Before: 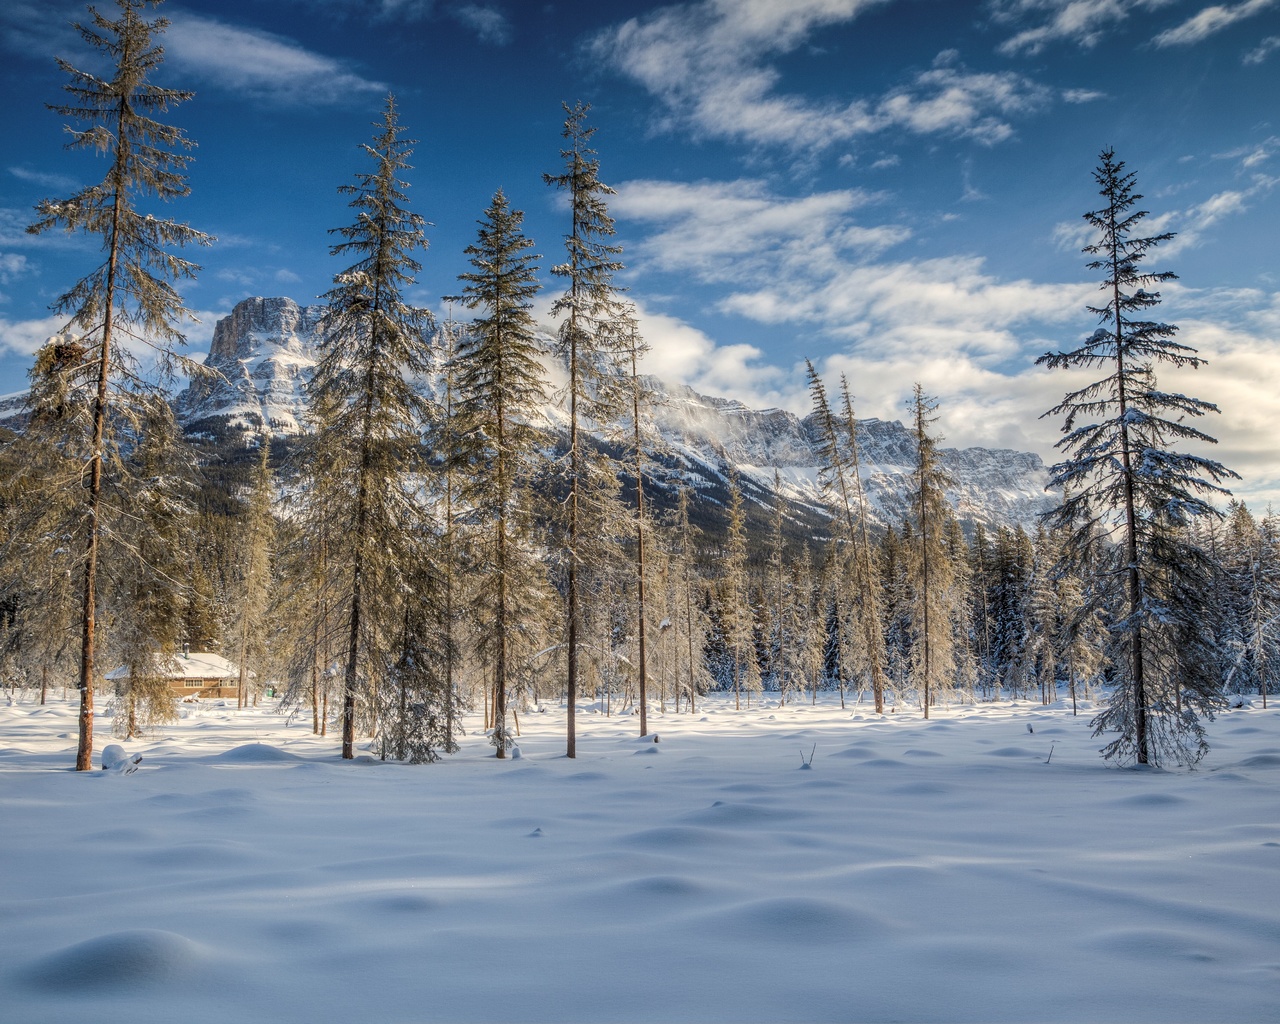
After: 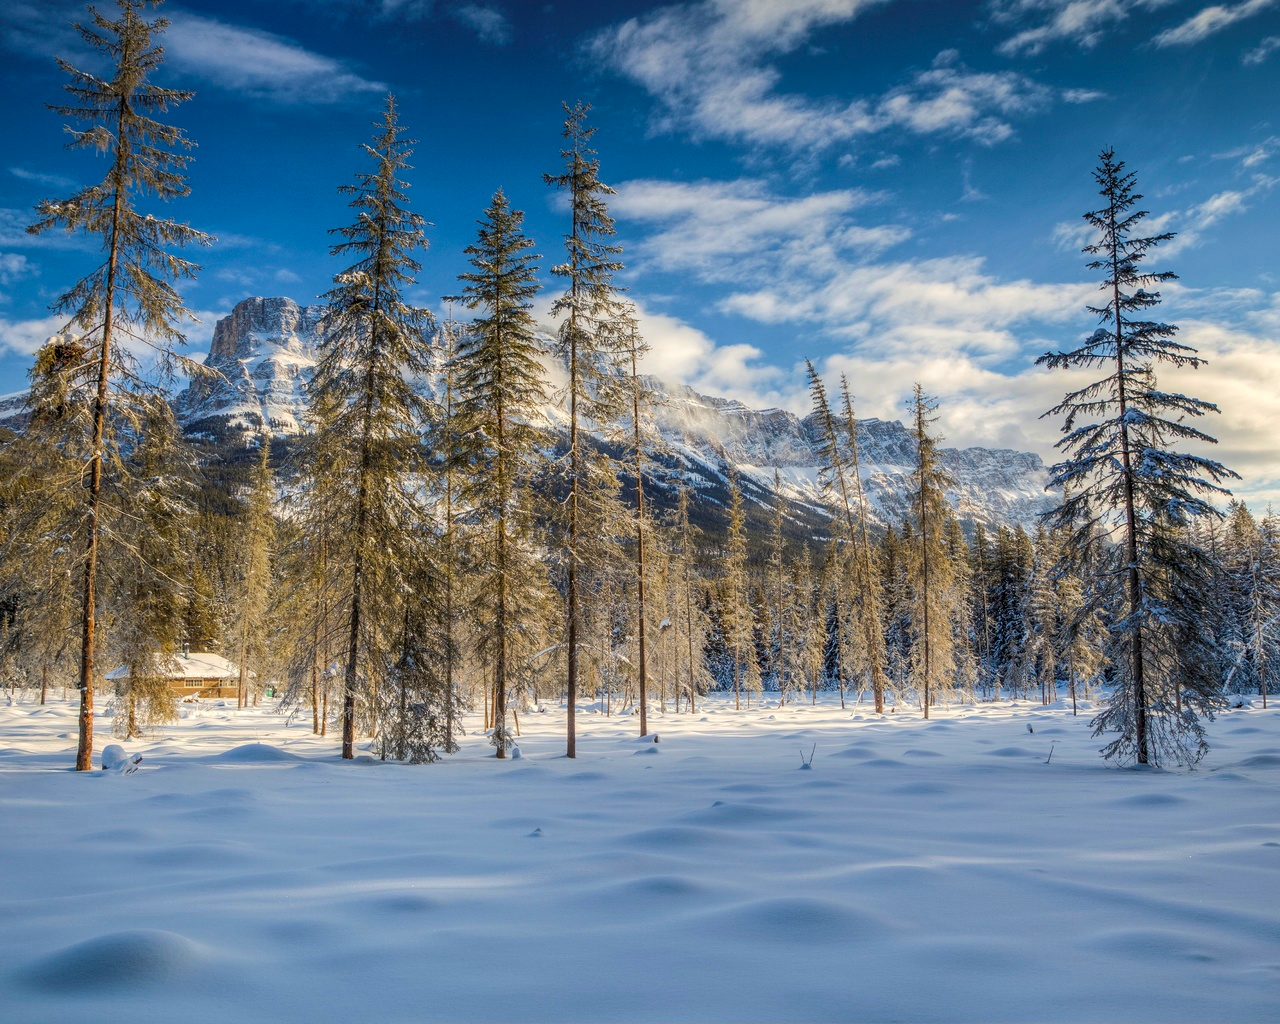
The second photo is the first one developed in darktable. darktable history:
velvia: strength 15.21%
exposure: compensate highlight preservation false
color balance rgb: perceptual saturation grading › global saturation 29.918%
